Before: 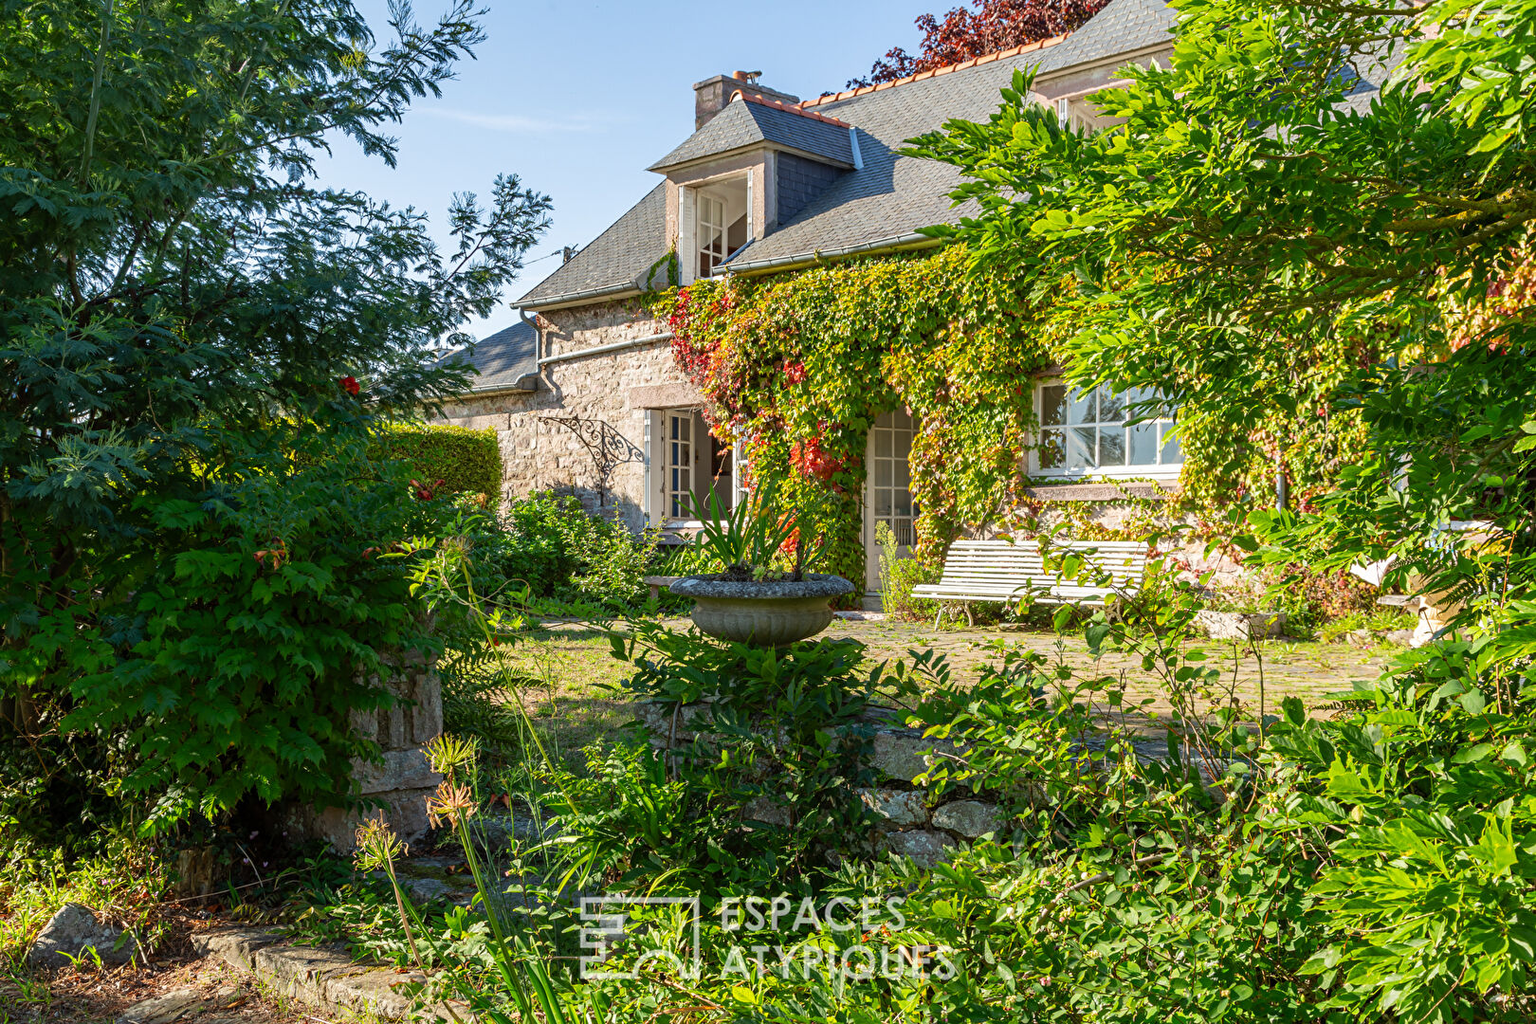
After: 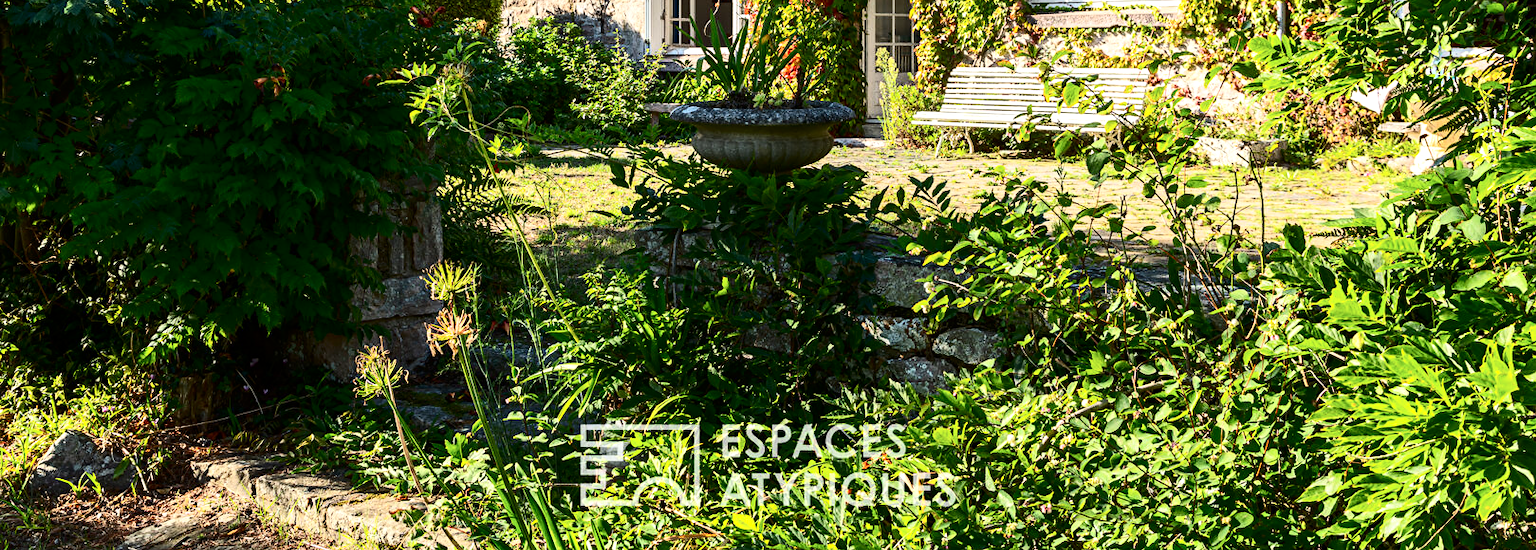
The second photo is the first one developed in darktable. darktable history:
crop and rotate: top 46.237%
contrast brightness saturation: contrast 0.28
tone equalizer: -8 EV -0.417 EV, -7 EV -0.389 EV, -6 EV -0.333 EV, -5 EV -0.222 EV, -3 EV 0.222 EV, -2 EV 0.333 EV, -1 EV 0.389 EV, +0 EV 0.417 EV, edges refinement/feathering 500, mask exposure compensation -1.57 EV, preserve details no
